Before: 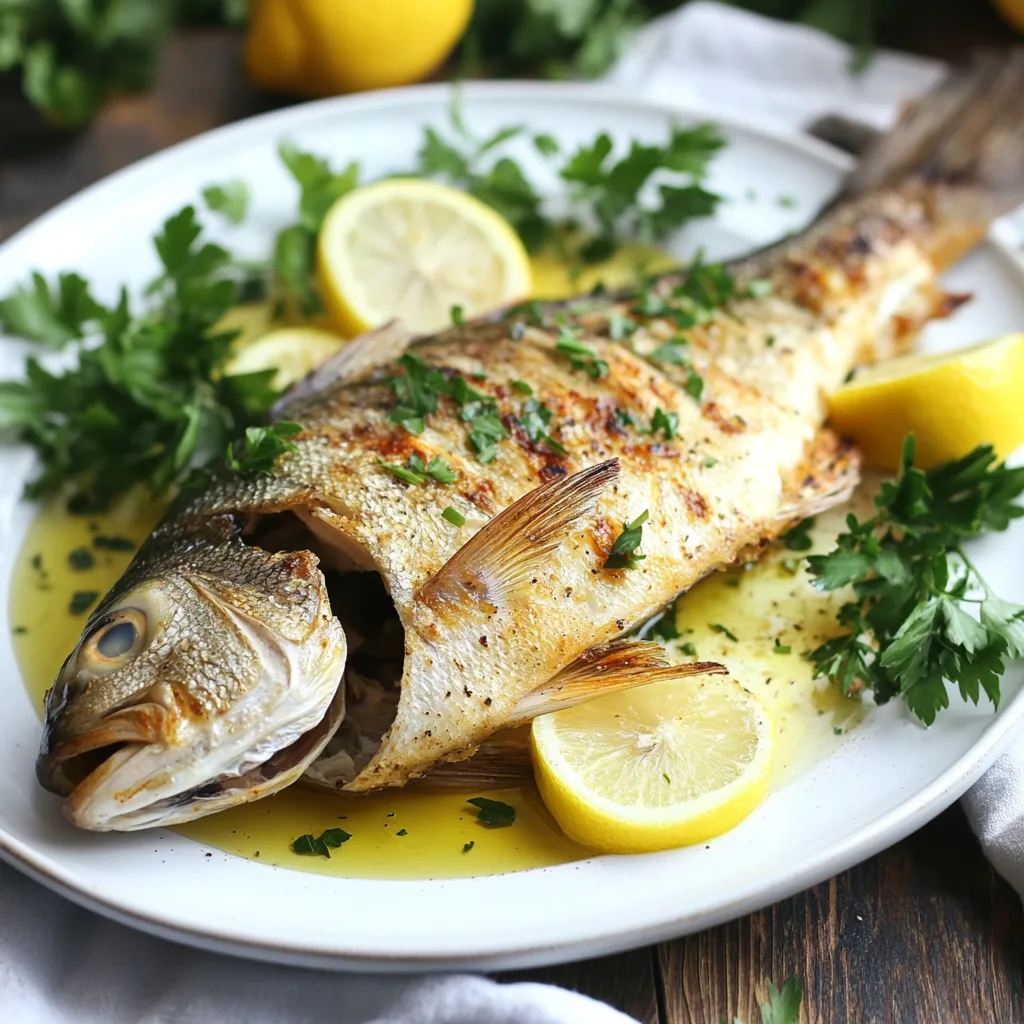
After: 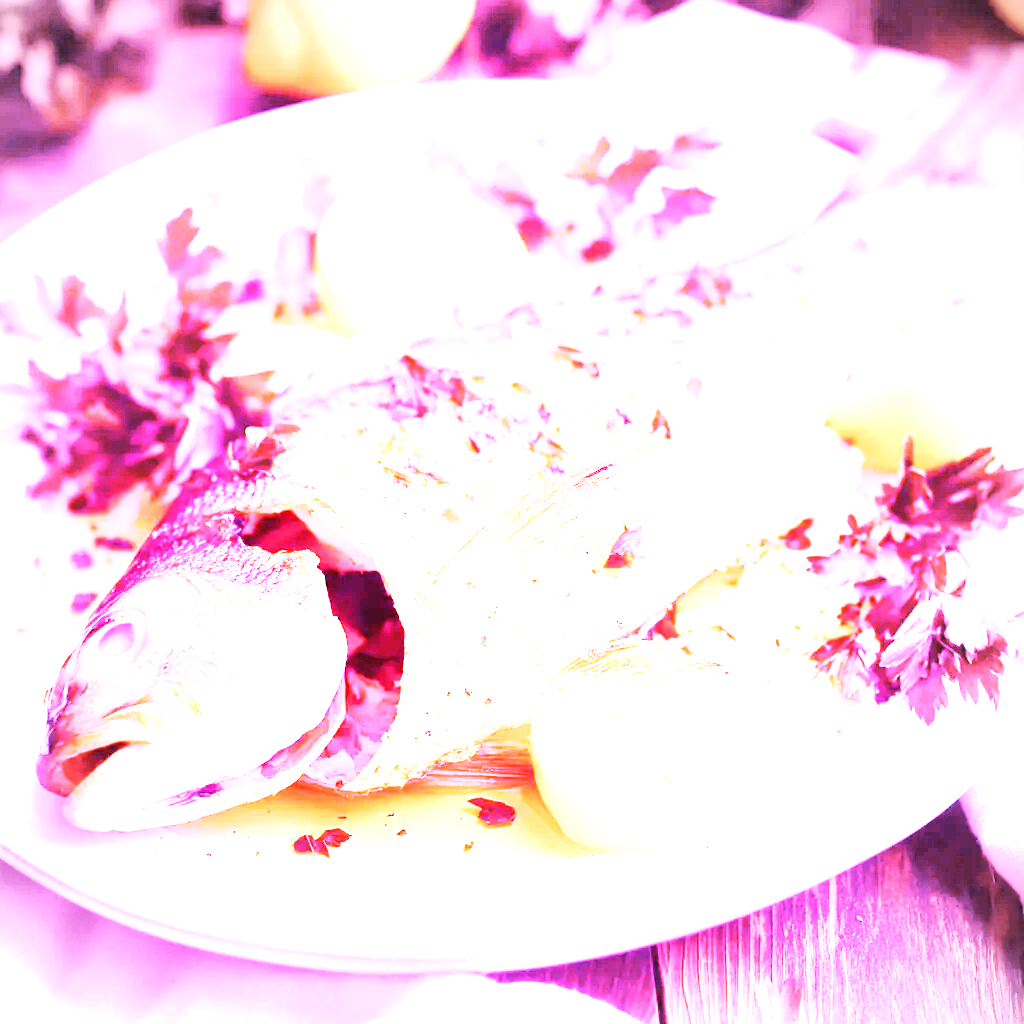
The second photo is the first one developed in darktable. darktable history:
base curve: curves: ch0 [(0, 0) (0.579, 0.807) (1, 1)], preserve colors none
vignetting: fall-off radius 60.92%
white balance: red 8, blue 8
